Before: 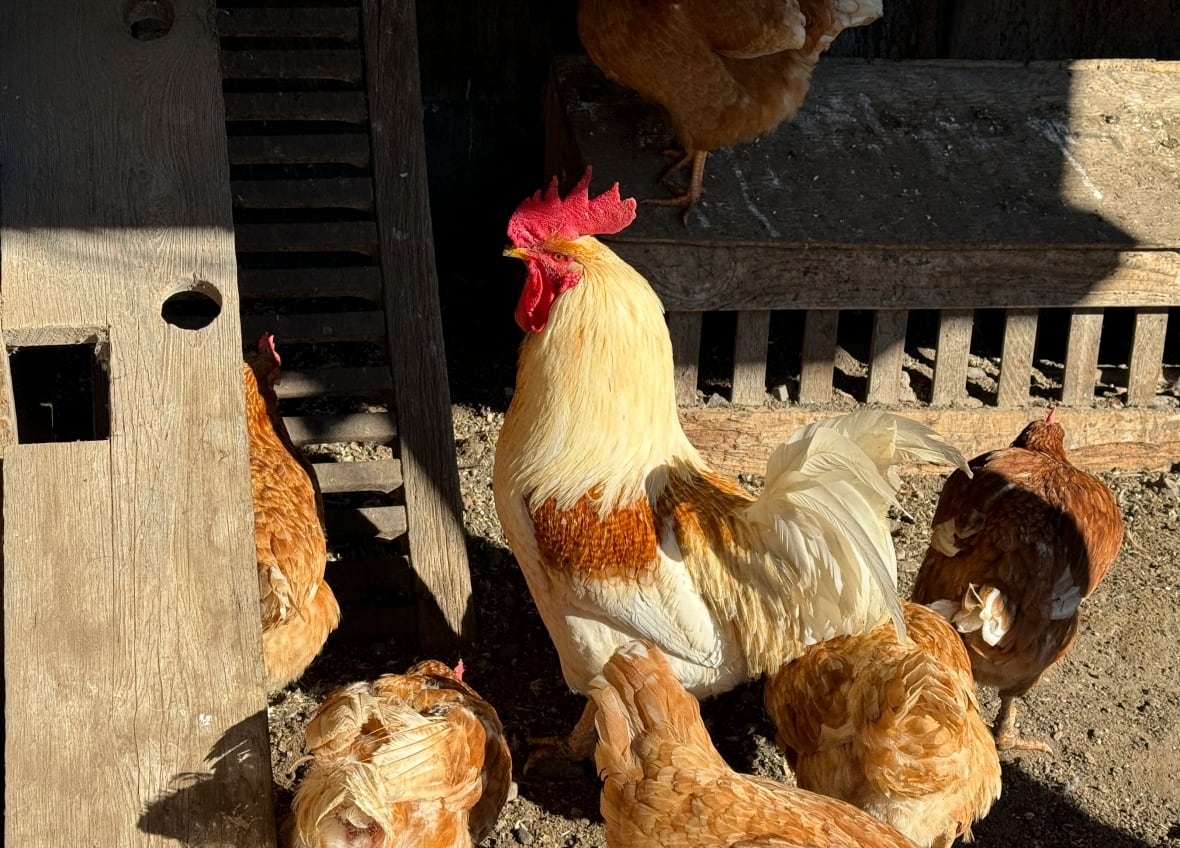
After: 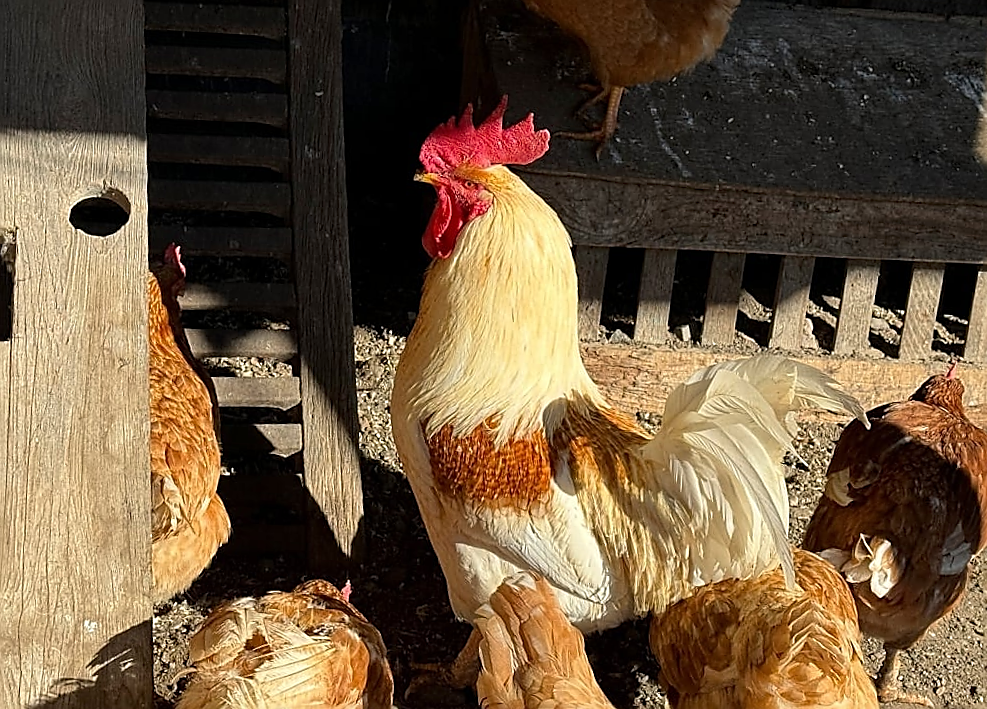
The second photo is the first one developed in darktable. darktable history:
sharpen: radius 1.4, amount 1.25, threshold 0.7
crop and rotate: angle -3.27°, left 5.211%, top 5.211%, right 4.607%, bottom 4.607%
